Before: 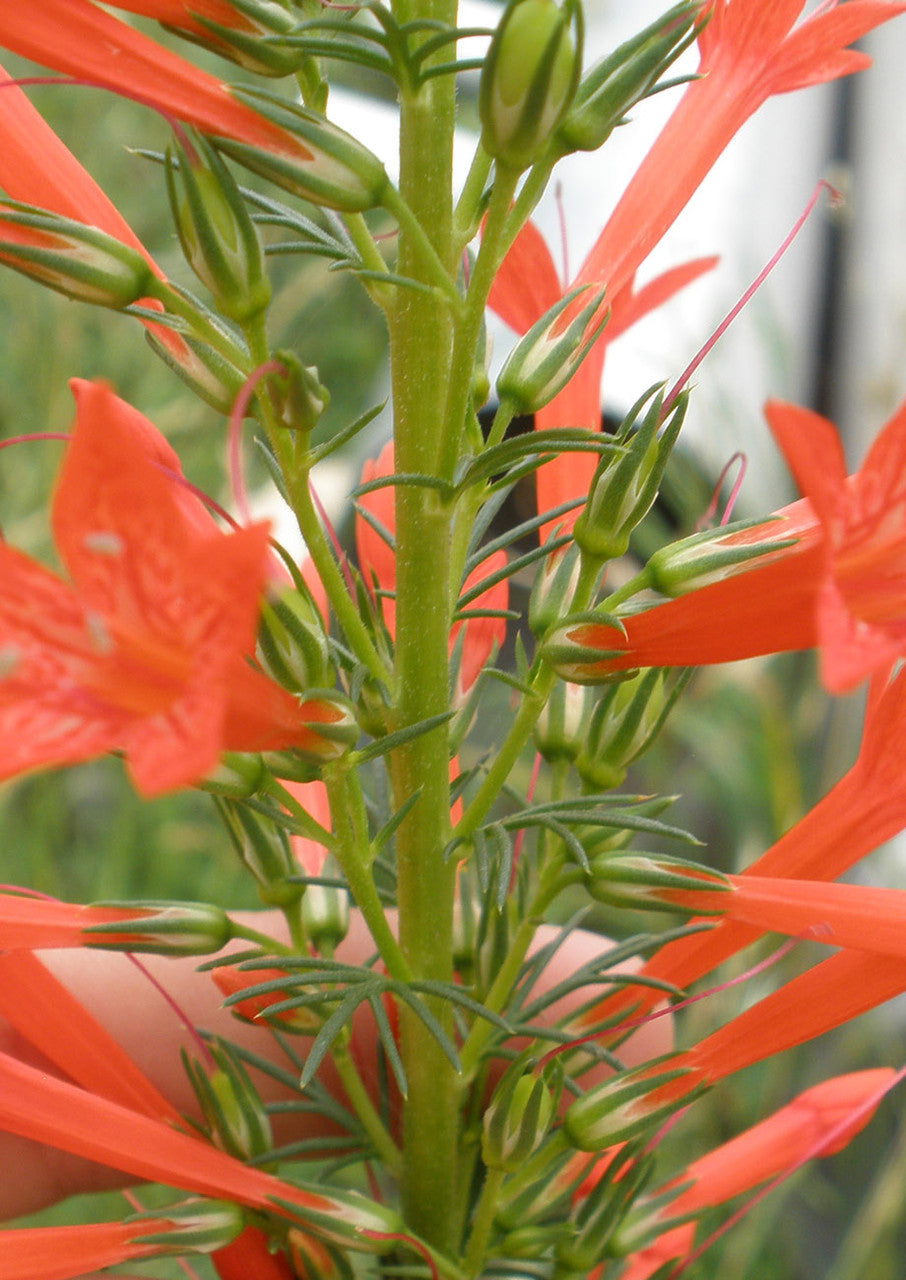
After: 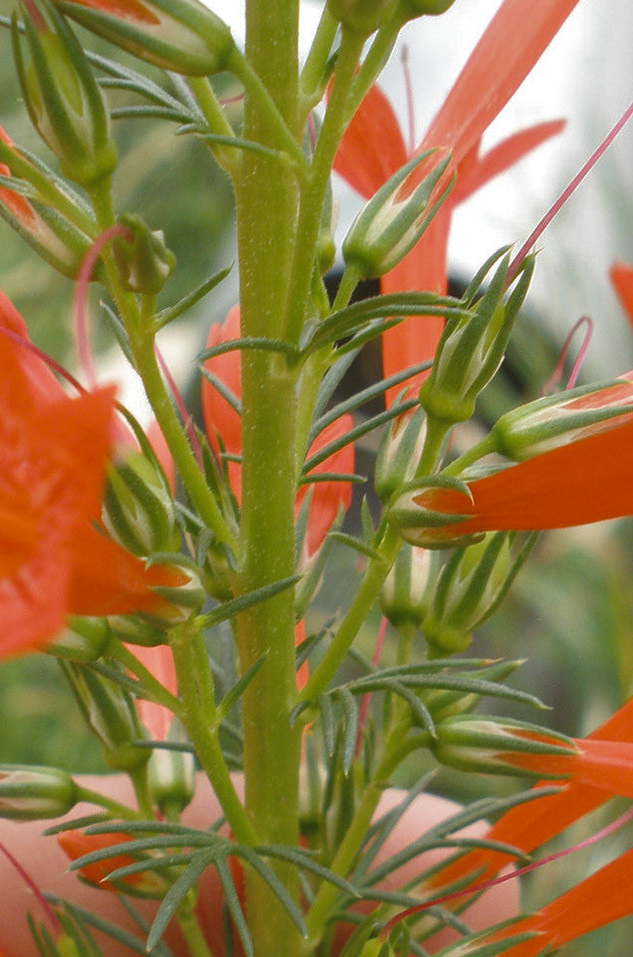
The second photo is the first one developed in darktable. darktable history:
shadows and highlights: on, module defaults
color correction: saturation 0.8
color balance rgb: perceptual saturation grading › global saturation 8.89%, saturation formula JzAzBz (2021)
crop and rotate: left 17.046%, top 10.659%, right 12.989%, bottom 14.553%
